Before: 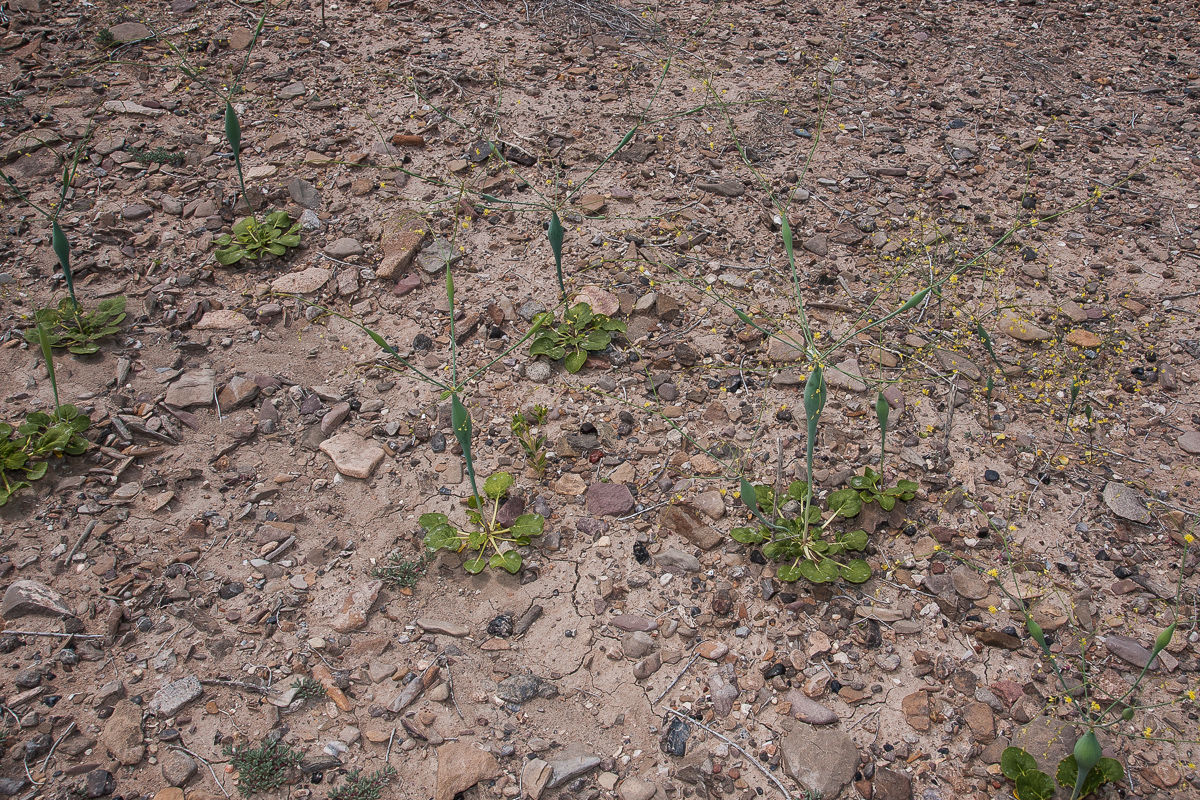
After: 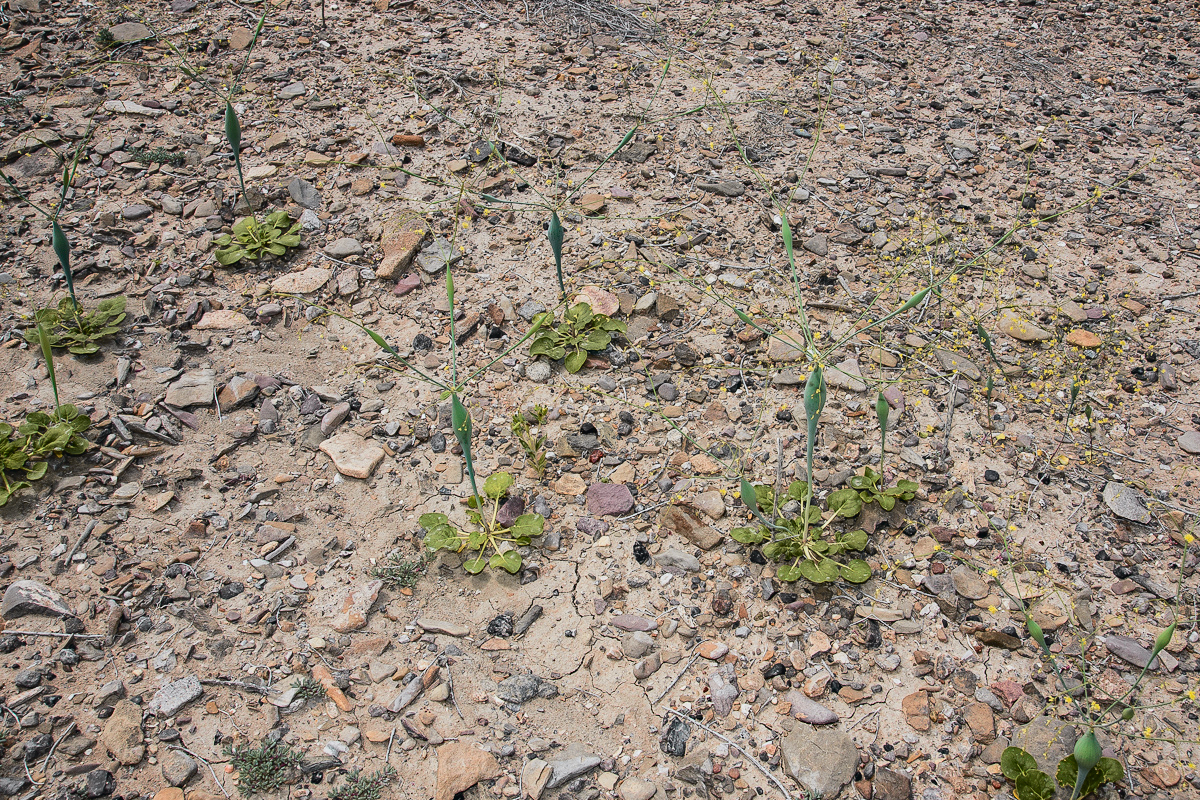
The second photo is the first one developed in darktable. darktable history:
haze removal: strength 0.25, distance 0.25, compatibility mode true, adaptive false
tone curve: curves: ch0 [(0, 0.026) (0.104, 0.1) (0.233, 0.262) (0.398, 0.507) (0.498, 0.621) (0.65, 0.757) (0.835, 0.883) (1, 0.961)]; ch1 [(0, 0) (0.346, 0.307) (0.408, 0.369) (0.453, 0.457) (0.482, 0.476) (0.502, 0.498) (0.521, 0.507) (0.553, 0.554) (0.638, 0.646) (0.693, 0.727) (1, 1)]; ch2 [(0, 0) (0.366, 0.337) (0.434, 0.46) (0.485, 0.494) (0.5, 0.494) (0.511, 0.508) (0.537, 0.55) (0.579, 0.599) (0.663, 0.67) (1, 1)], color space Lab, independent channels, preserve colors none
